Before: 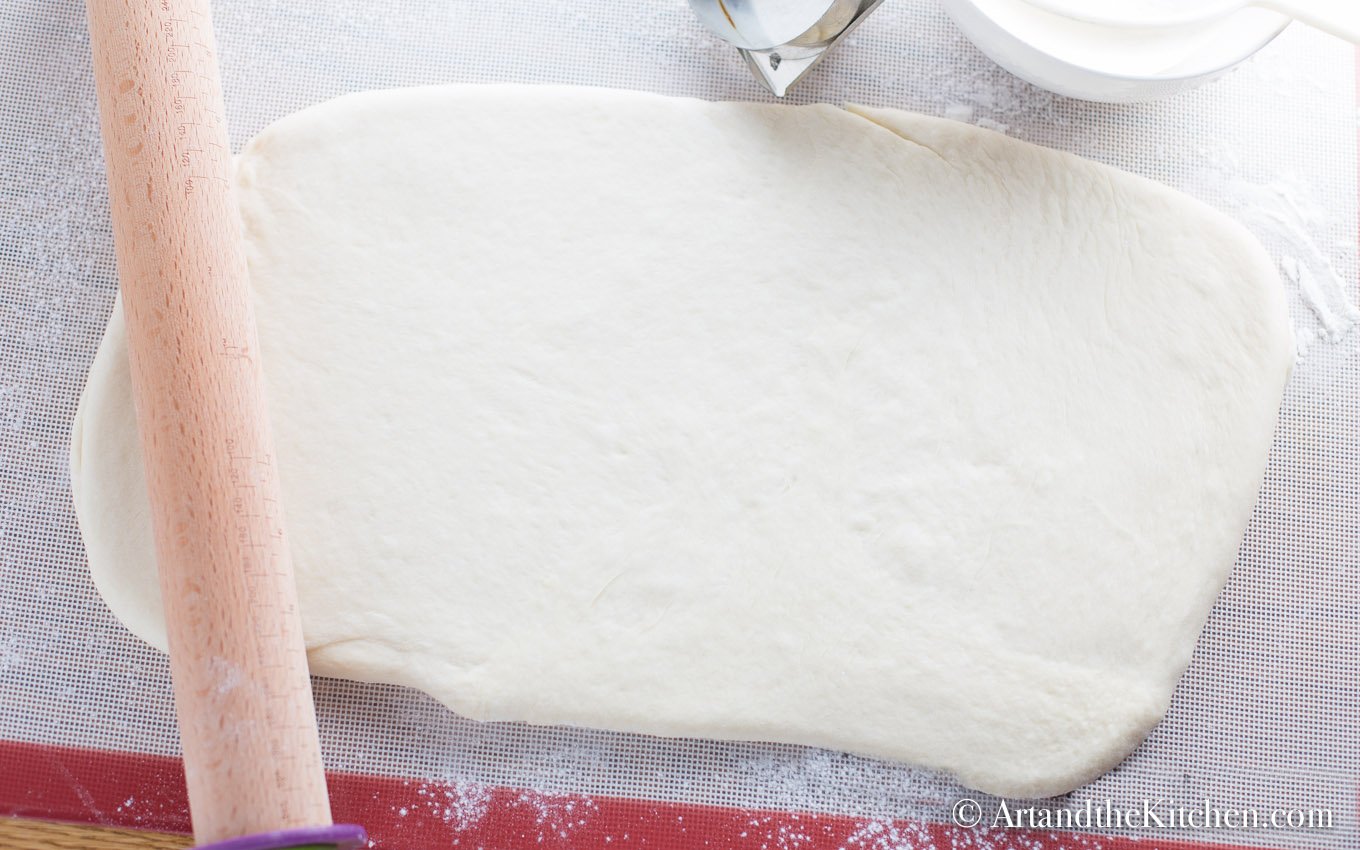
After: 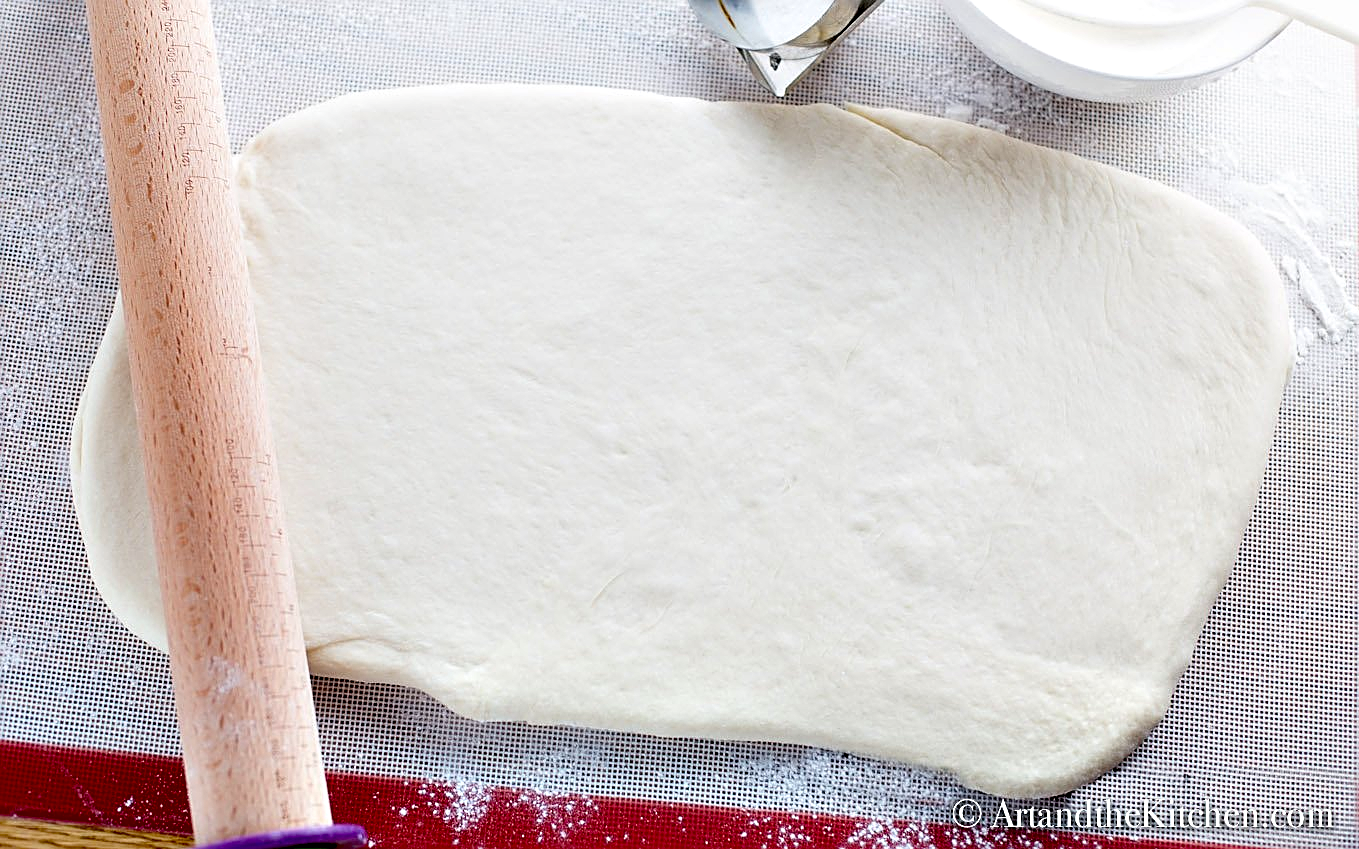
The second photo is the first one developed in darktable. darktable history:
contrast equalizer: octaves 7, y [[0.6 ×6], [0.55 ×6], [0 ×6], [0 ×6], [0 ×6]]
exposure: black level correction 0.055, exposure -0.039 EV, compensate highlight preservation false
sharpen: on, module defaults
